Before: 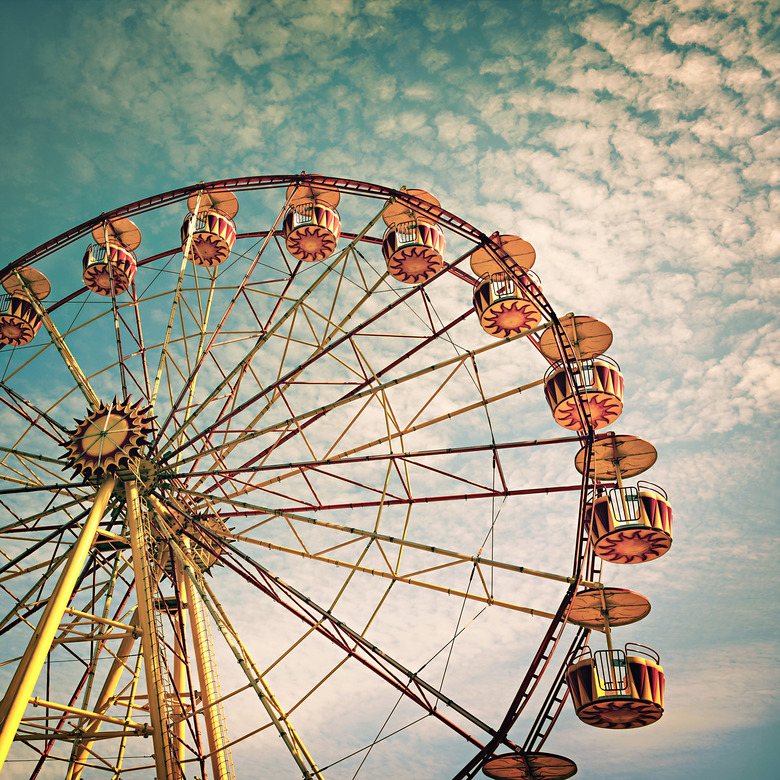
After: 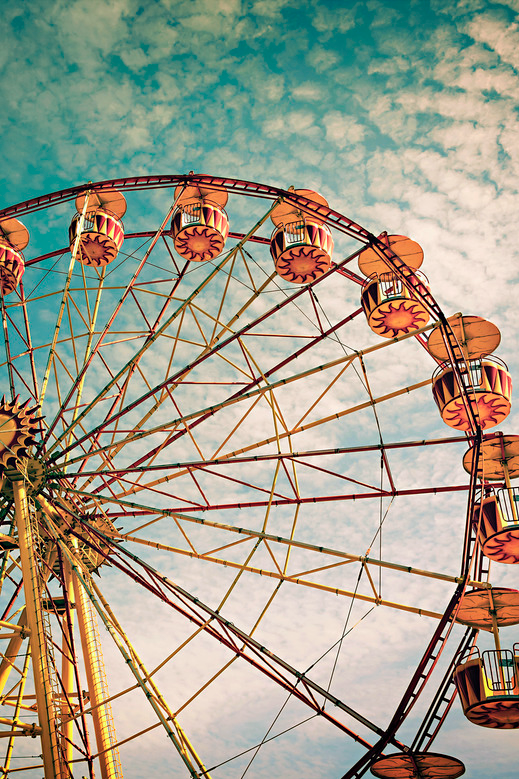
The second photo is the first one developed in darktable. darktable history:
white balance: red 0.982, blue 1.018
shadows and highlights: shadows 25, highlights -25
crop and rotate: left 14.385%, right 18.948%
